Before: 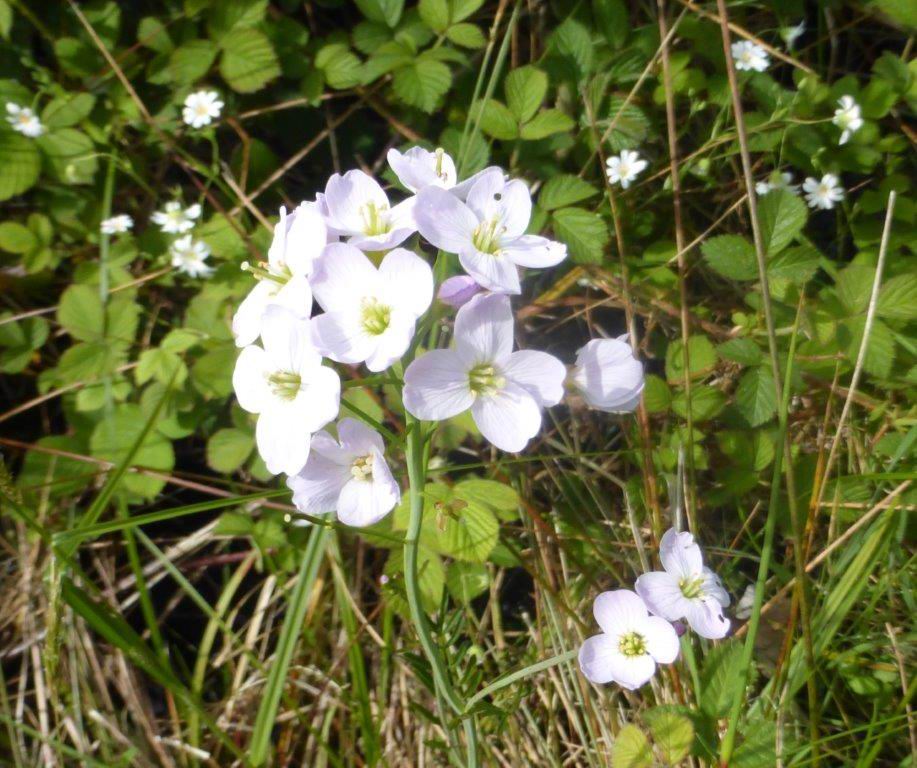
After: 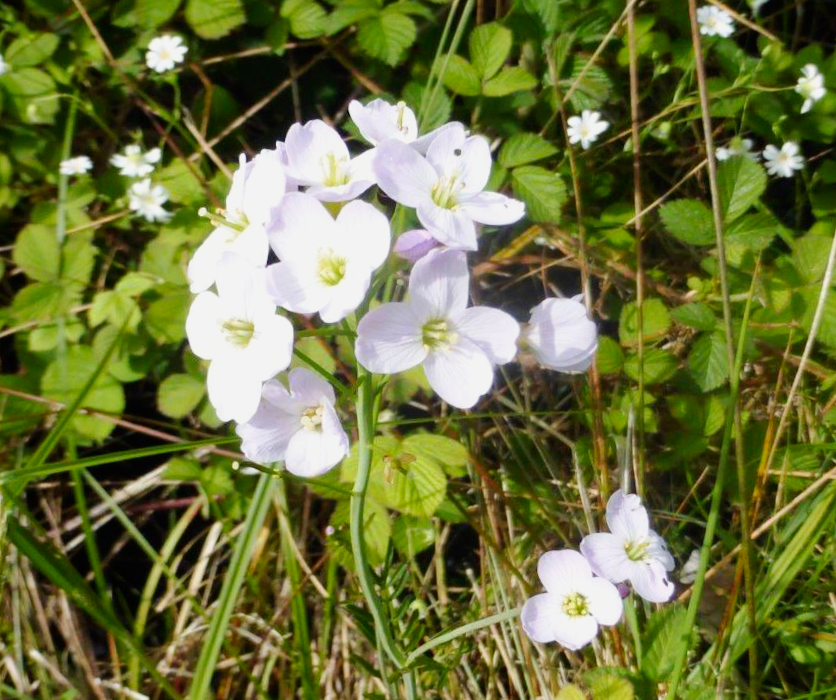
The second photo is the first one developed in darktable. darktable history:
tone curve: curves: ch0 [(0, 0) (0.058, 0.027) (0.214, 0.183) (0.304, 0.288) (0.51, 0.549) (0.658, 0.7) (0.741, 0.775) (0.844, 0.866) (0.986, 0.957)]; ch1 [(0, 0) (0.172, 0.123) (0.312, 0.296) (0.437, 0.429) (0.471, 0.469) (0.502, 0.5) (0.513, 0.515) (0.572, 0.603) (0.617, 0.653) (0.68, 0.724) (0.889, 0.924) (1, 1)]; ch2 [(0, 0) (0.411, 0.424) (0.489, 0.49) (0.502, 0.5) (0.517, 0.519) (0.549, 0.578) (0.604, 0.628) (0.693, 0.686) (1, 1)], preserve colors none
crop and rotate: angle -2.16°, left 3.167%, top 4.126%, right 1.605%, bottom 0.638%
